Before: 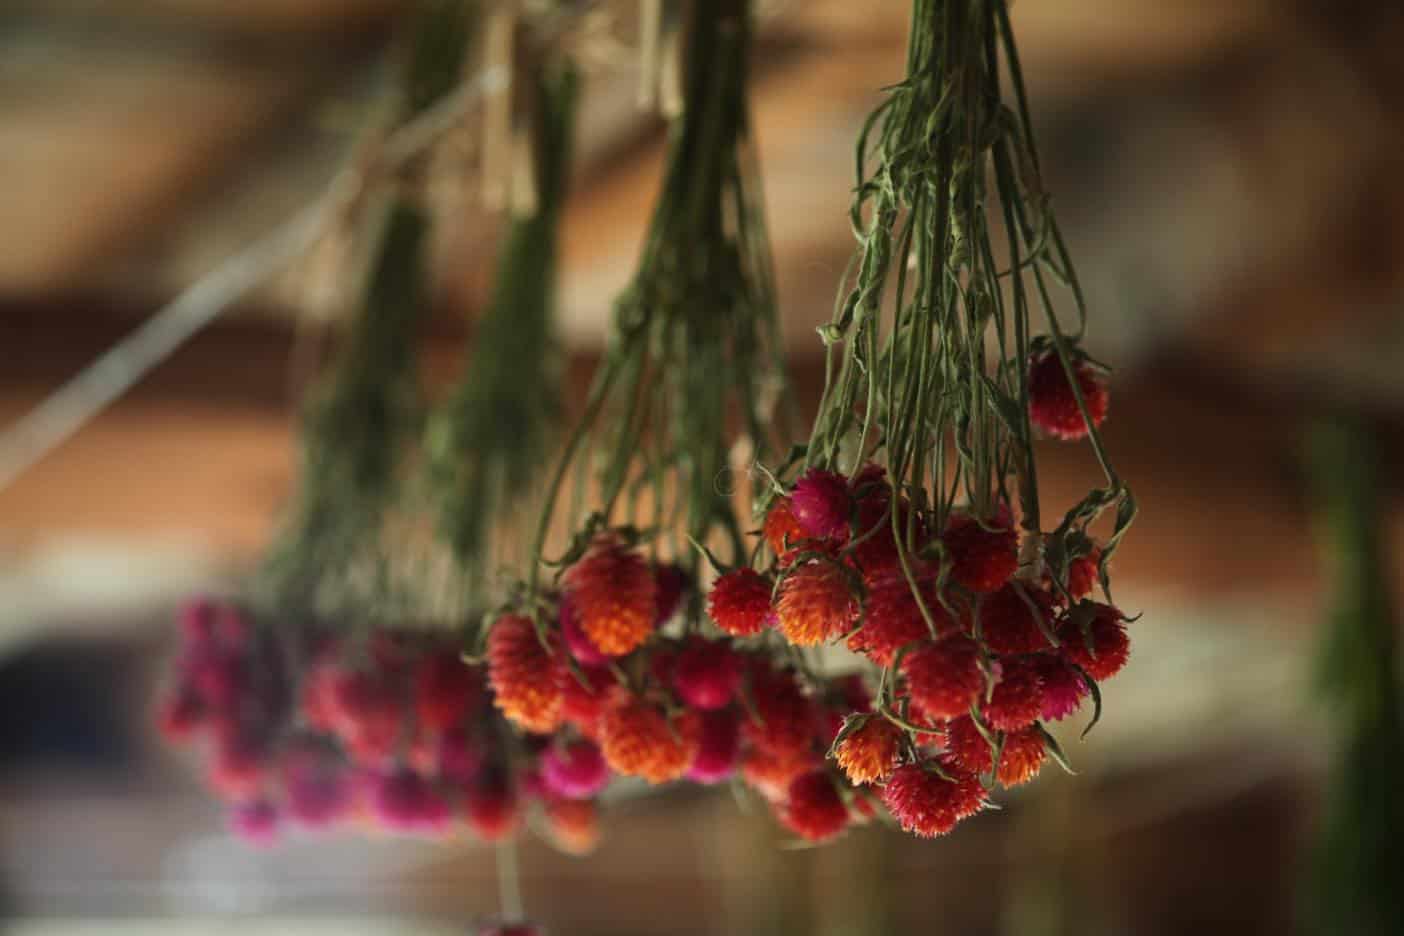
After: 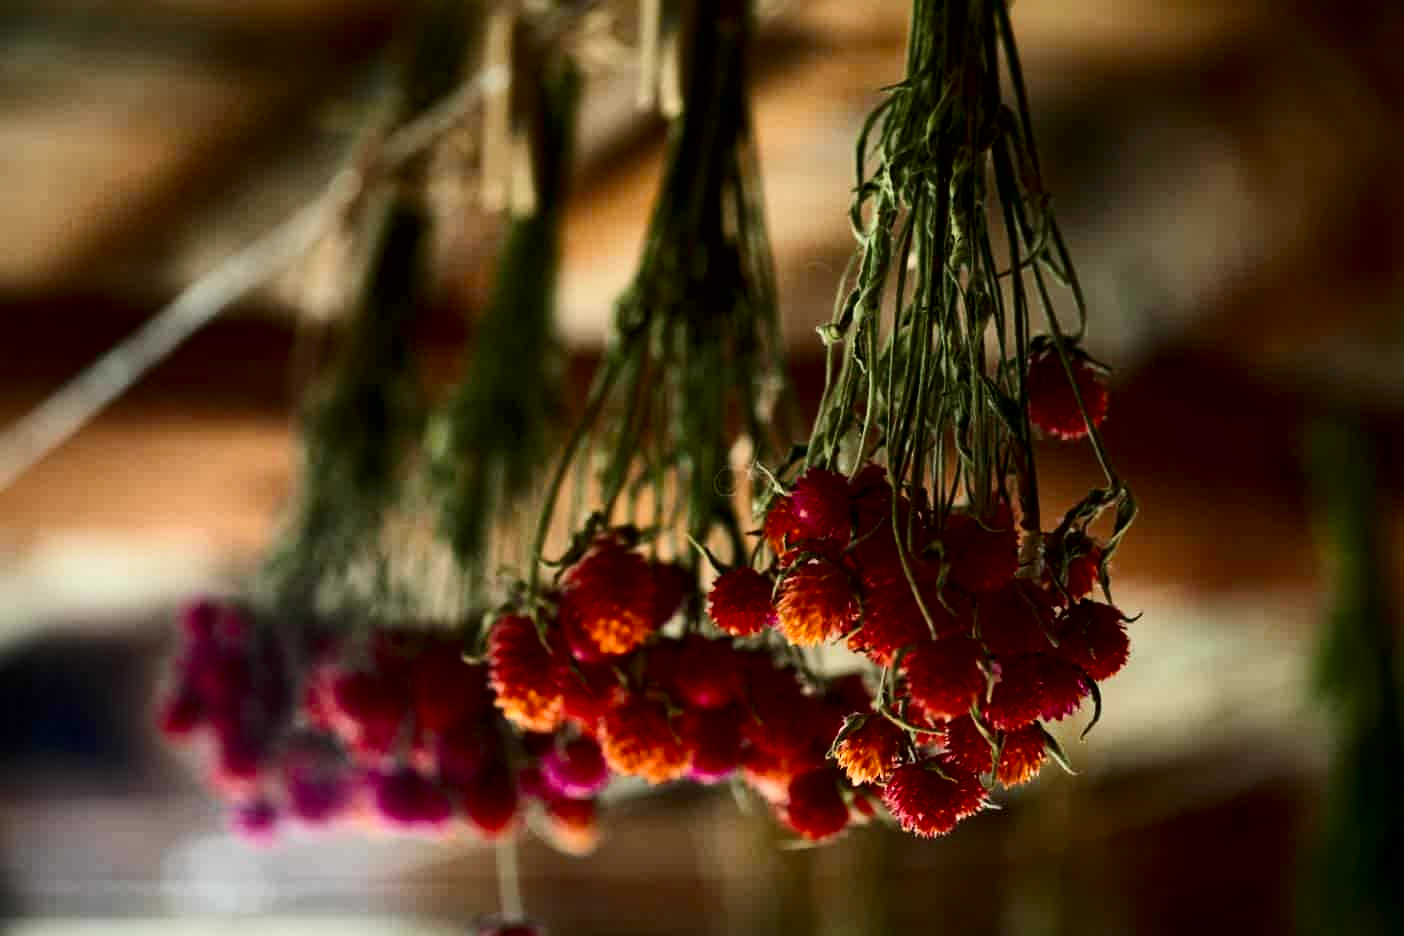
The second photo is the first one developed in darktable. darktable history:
contrast brightness saturation: contrast 0.28
color balance rgb: linear chroma grading › shadows -8%, linear chroma grading › global chroma 10%, perceptual saturation grading › global saturation 2%, perceptual saturation grading › highlights -2%, perceptual saturation grading › mid-tones 4%, perceptual saturation grading › shadows 8%, perceptual brilliance grading › global brilliance 2%, perceptual brilliance grading › highlights -4%, global vibrance 16%, saturation formula JzAzBz (2021)
local contrast: mode bilateral grid, contrast 100, coarseness 100, detail 165%, midtone range 0.2
